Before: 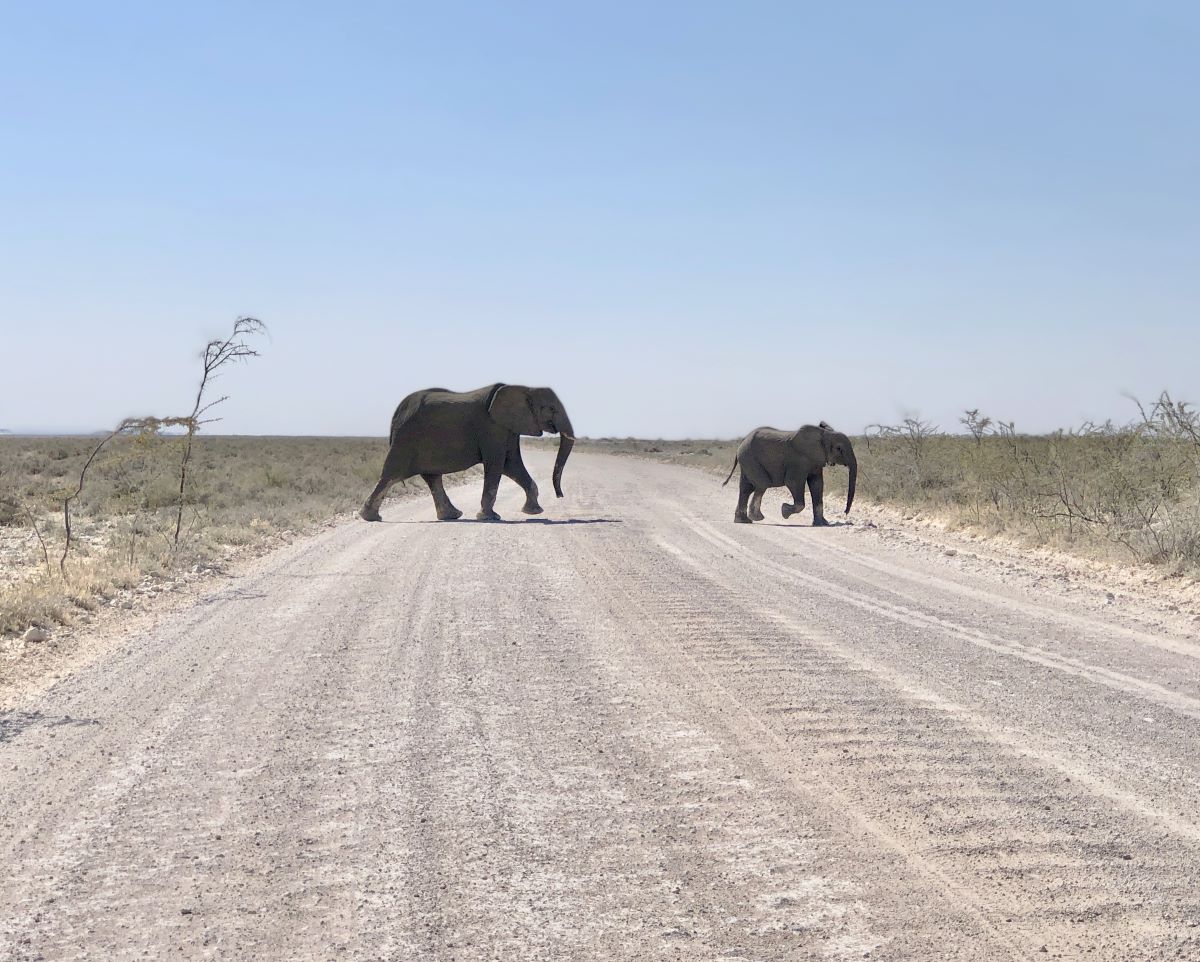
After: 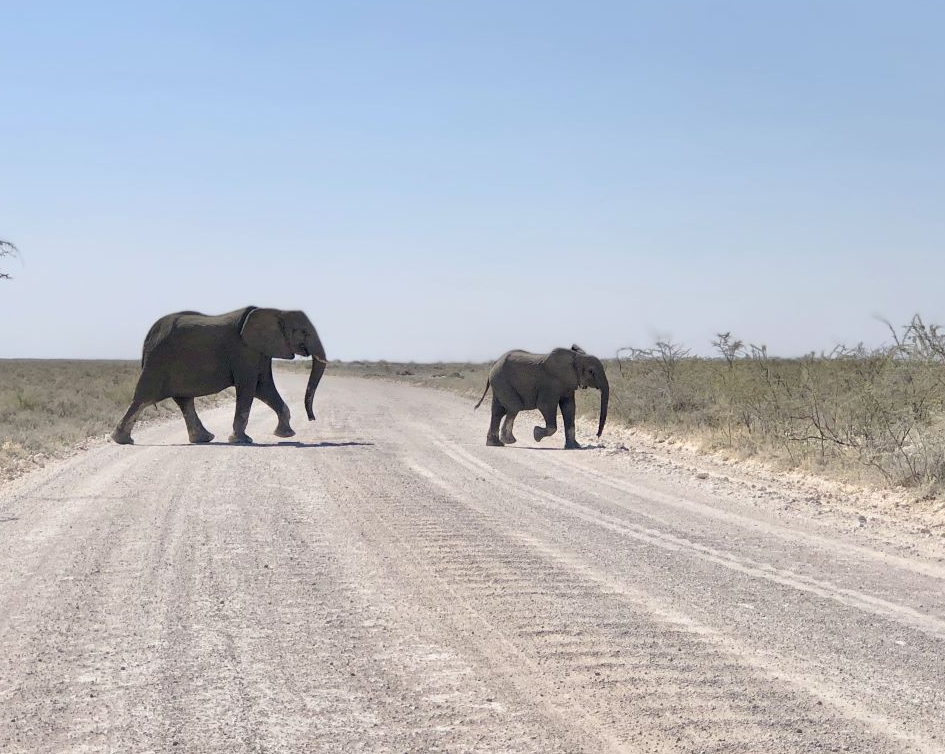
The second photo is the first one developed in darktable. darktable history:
crop and rotate: left 20.726%, top 8.077%, right 0.492%, bottom 13.493%
